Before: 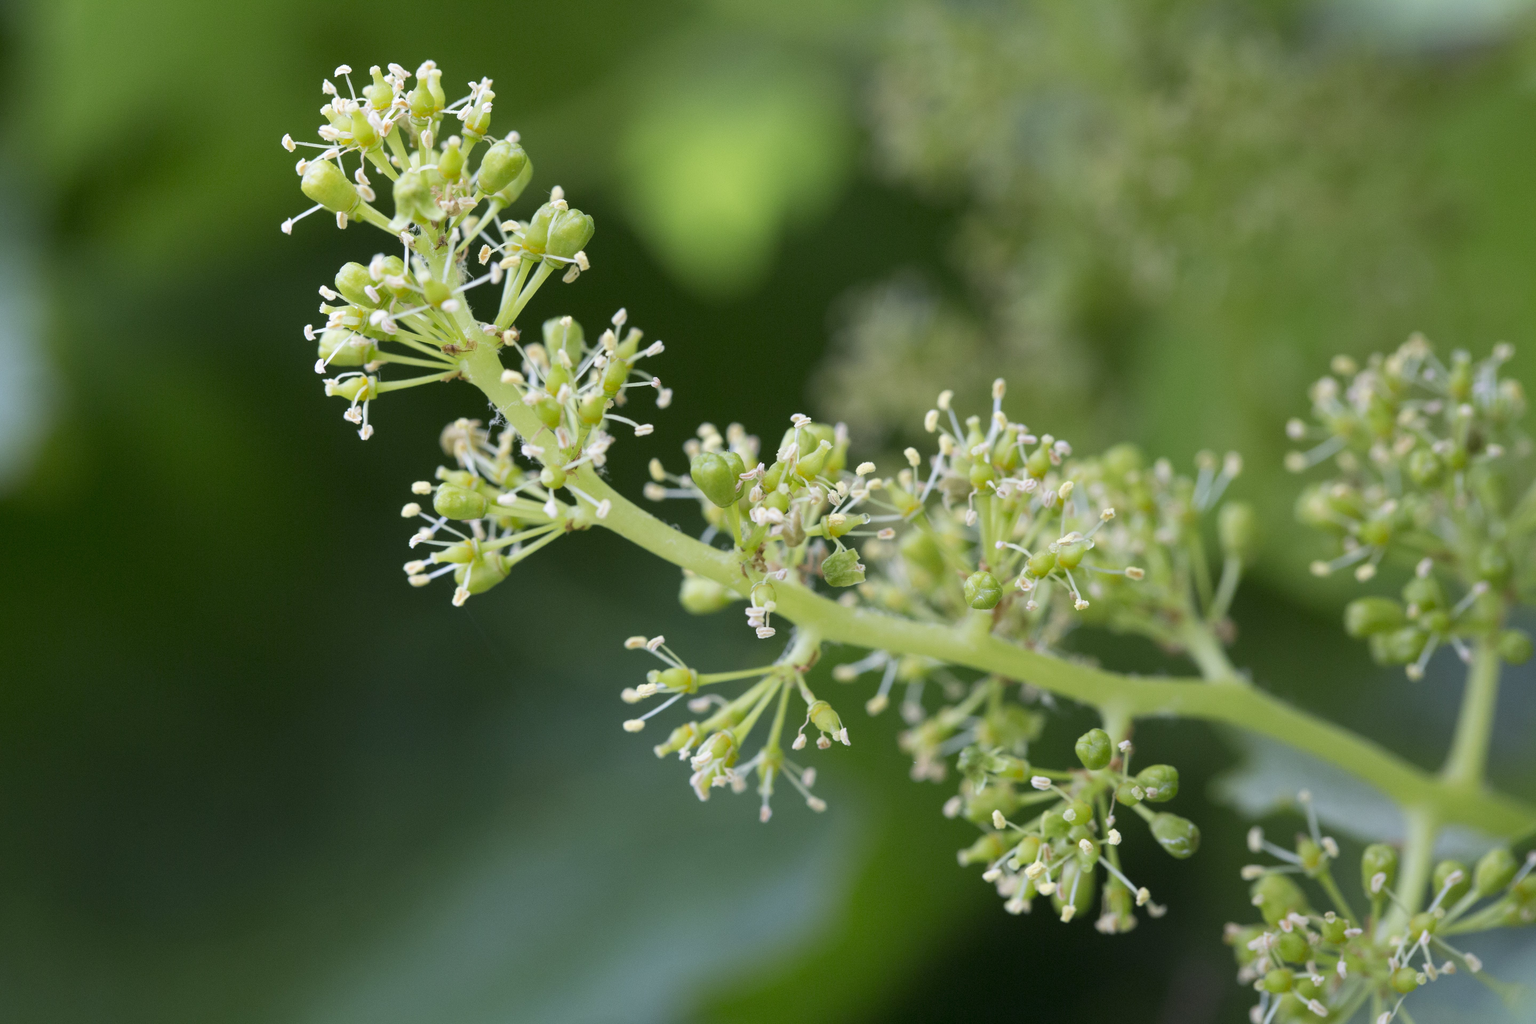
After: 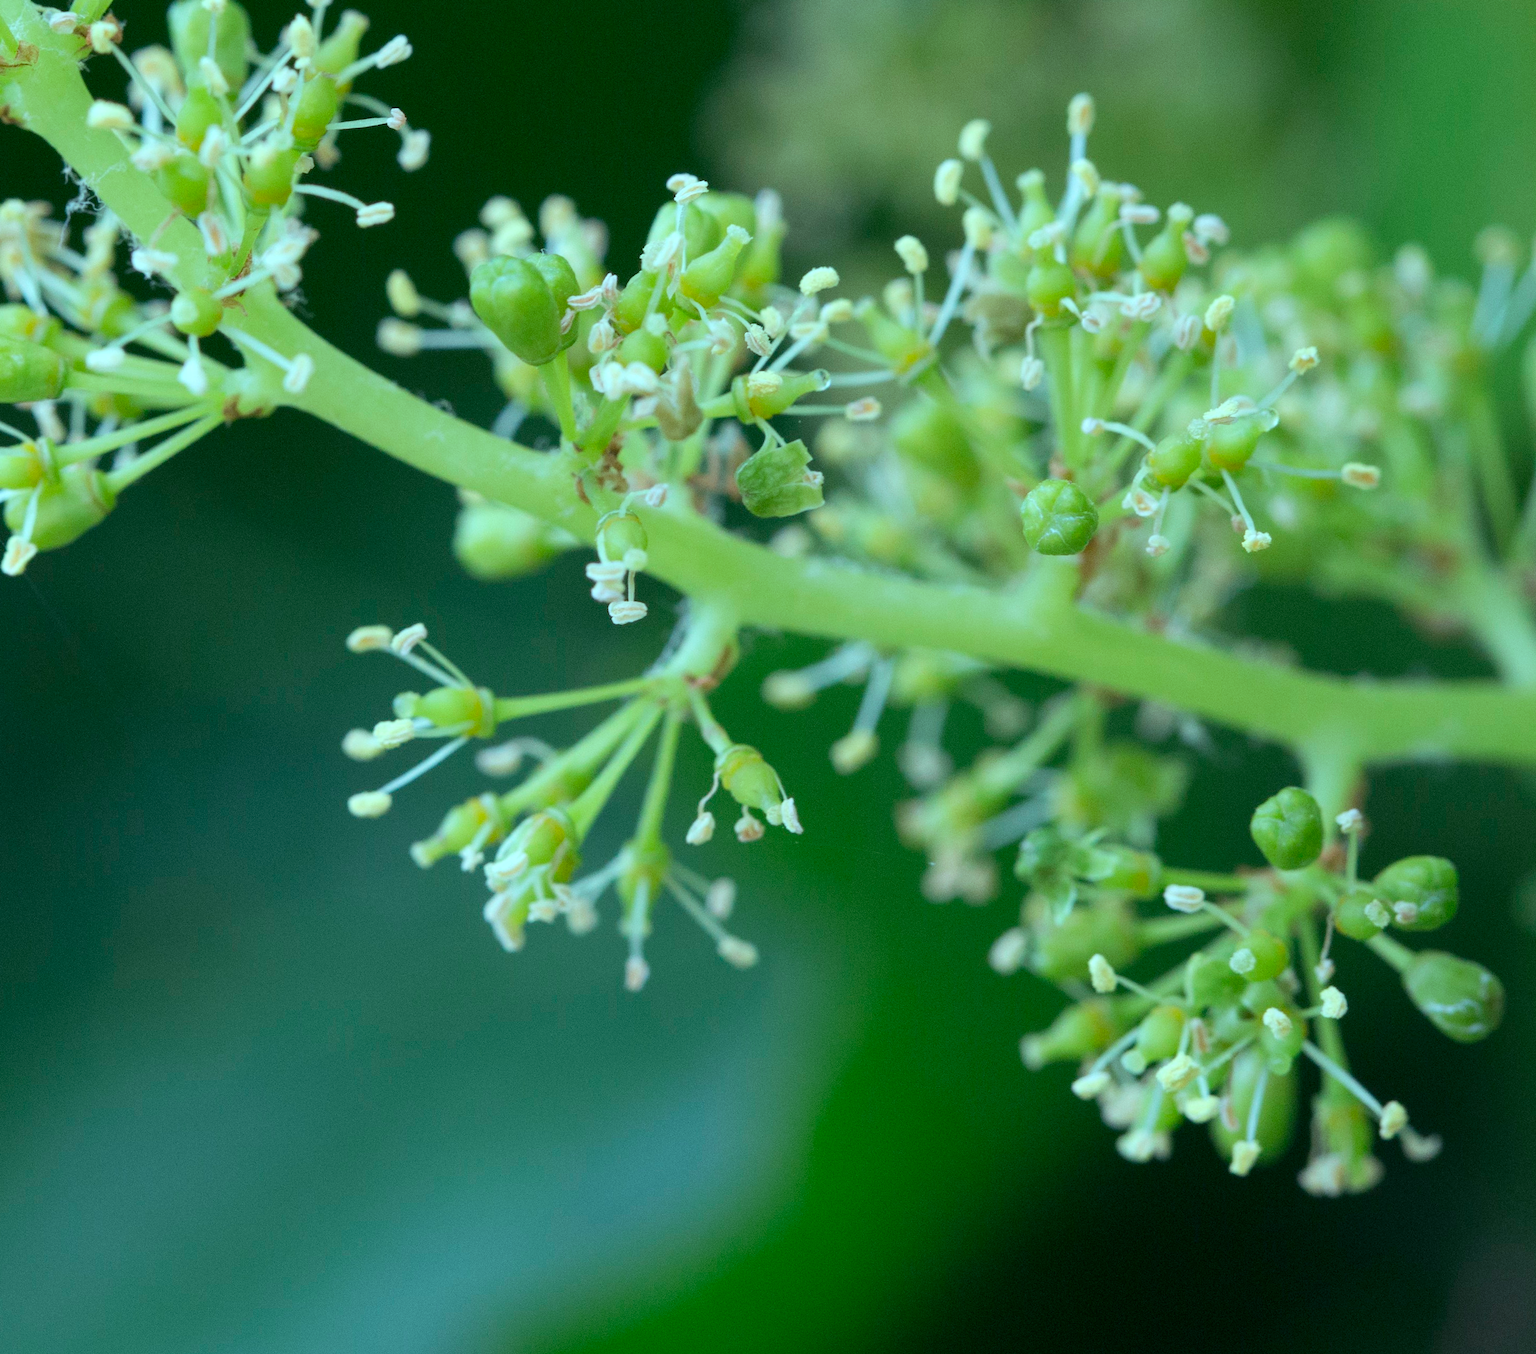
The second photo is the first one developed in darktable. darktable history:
crop and rotate: left 29.237%, top 31.152%, right 19.807%
rotate and perspective: rotation -1.42°, crop left 0.016, crop right 0.984, crop top 0.035, crop bottom 0.965
color balance rgb: shadows lift › chroma 7.23%, shadows lift › hue 246.48°, highlights gain › chroma 5.38%, highlights gain › hue 196.93°, white fulcrum 1 EV
